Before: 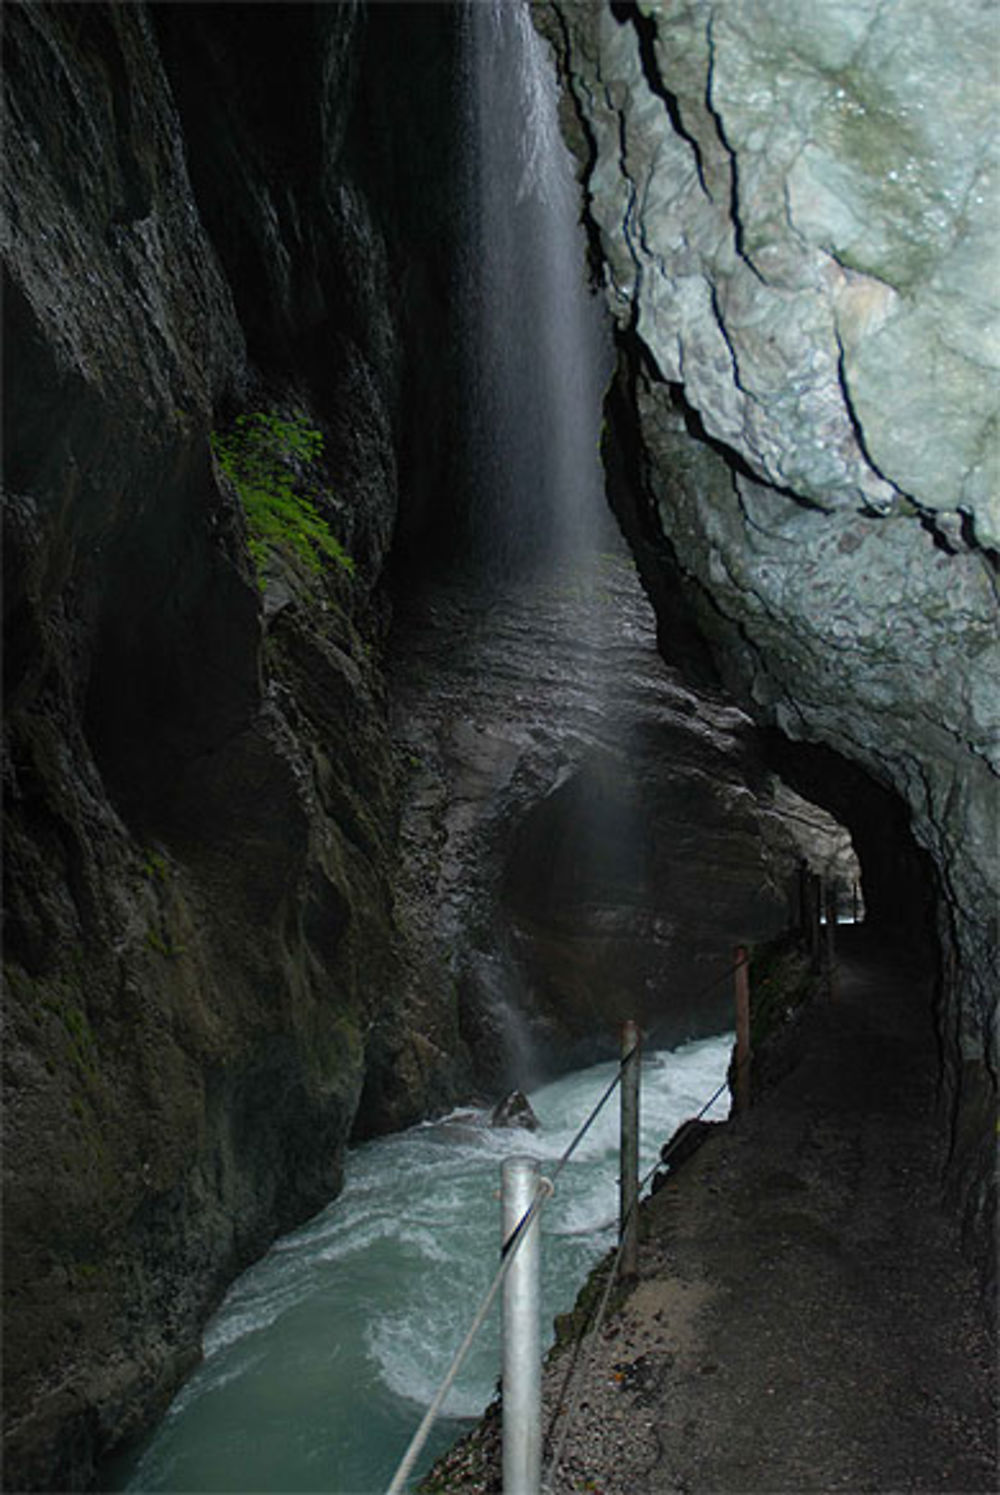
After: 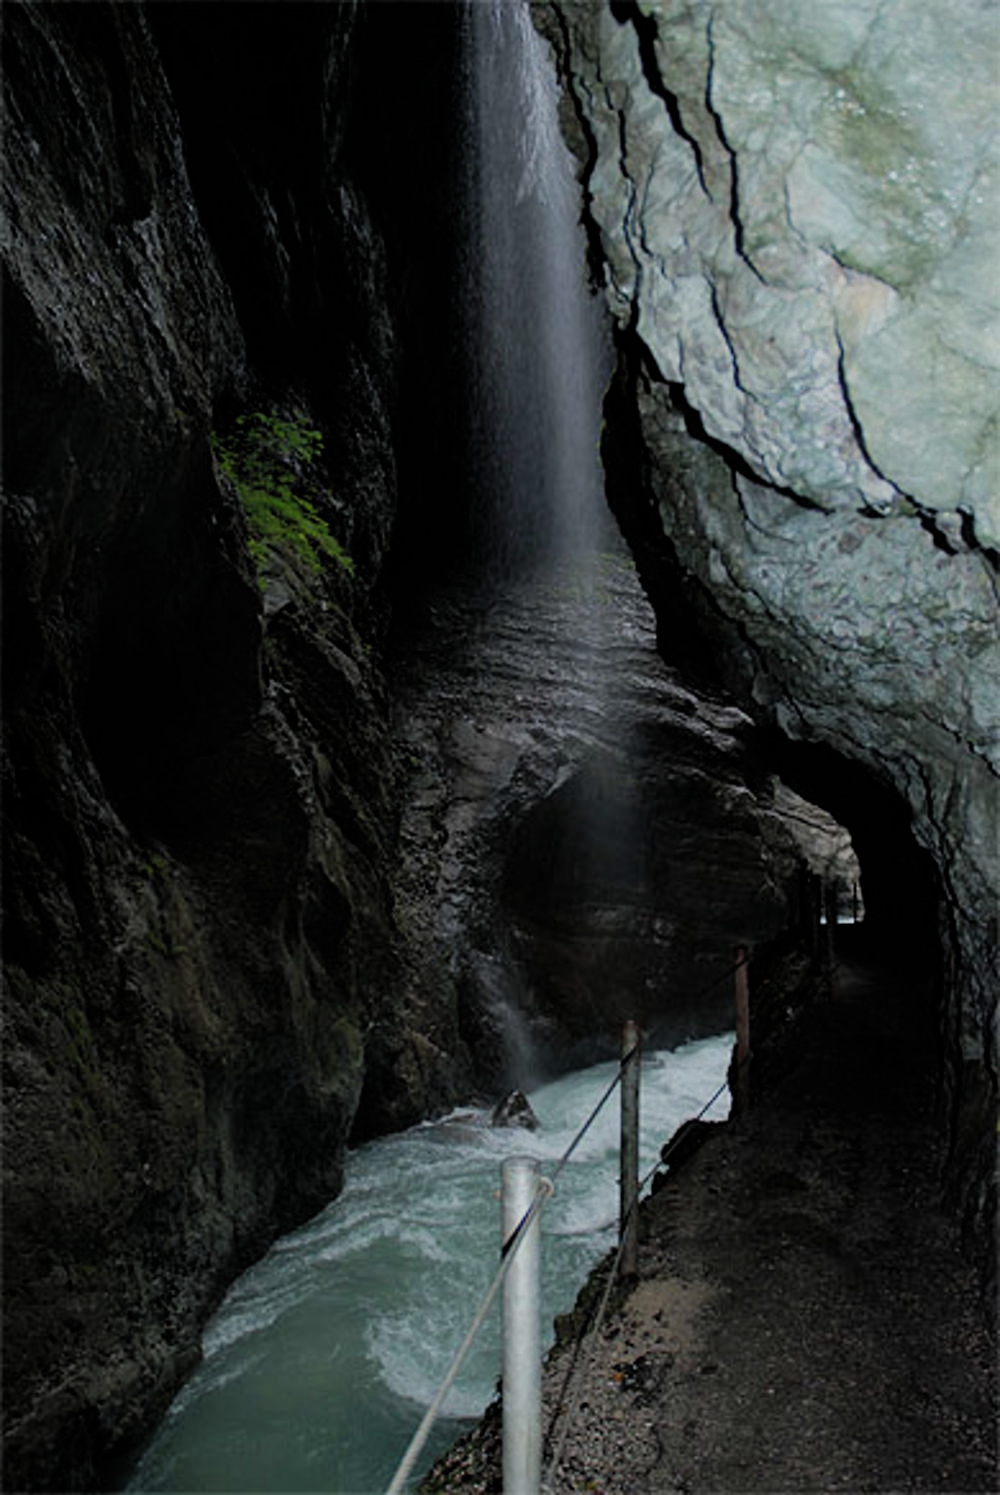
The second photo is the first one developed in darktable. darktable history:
filmic rgb: black relative exposure -7.65 EV, white relative exposure 4.56 EV, hardness 3.61, color science v4 (2020), contrast in shadows soft, contrast in highlights soft
